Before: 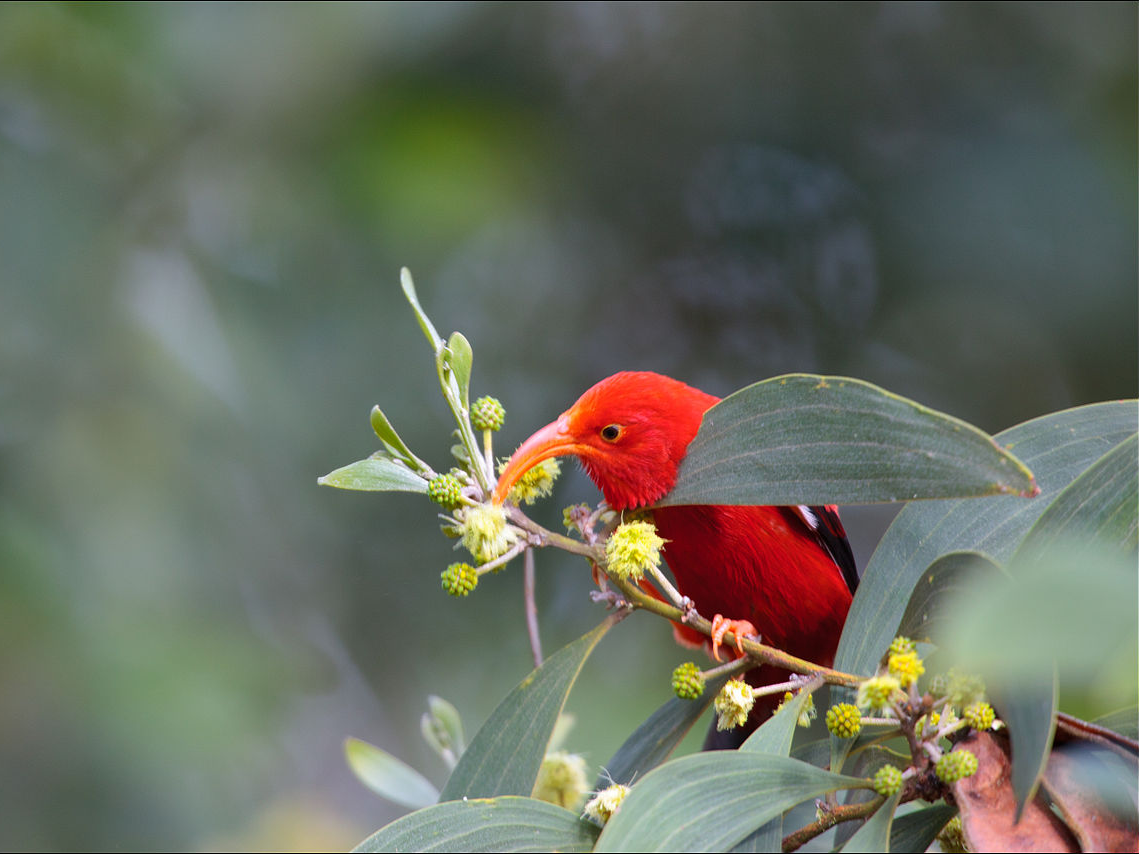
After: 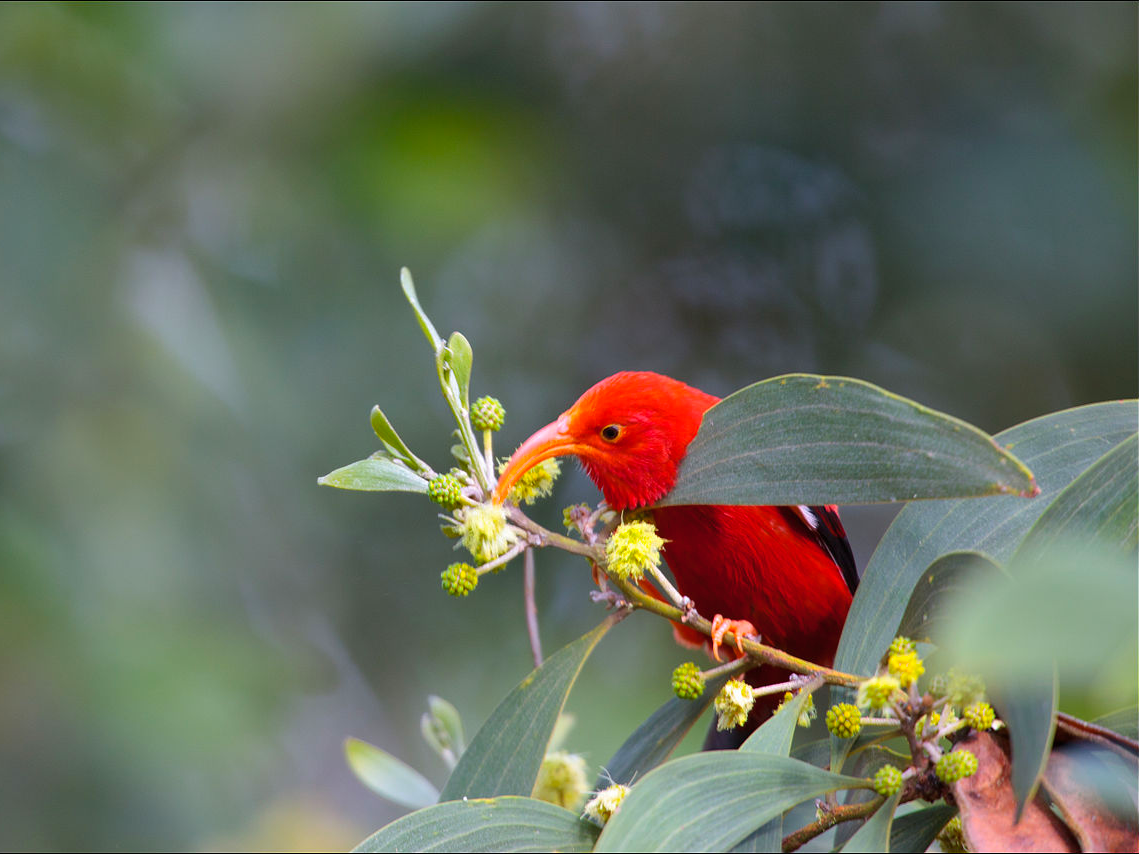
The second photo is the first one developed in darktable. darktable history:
color balance rgb: linear chroma grading › global chroma 9.974%, perceptual saturation grading › global saturation -0.053%, global vibrance 16.501%, saturation formula JzAzBz (2021)
